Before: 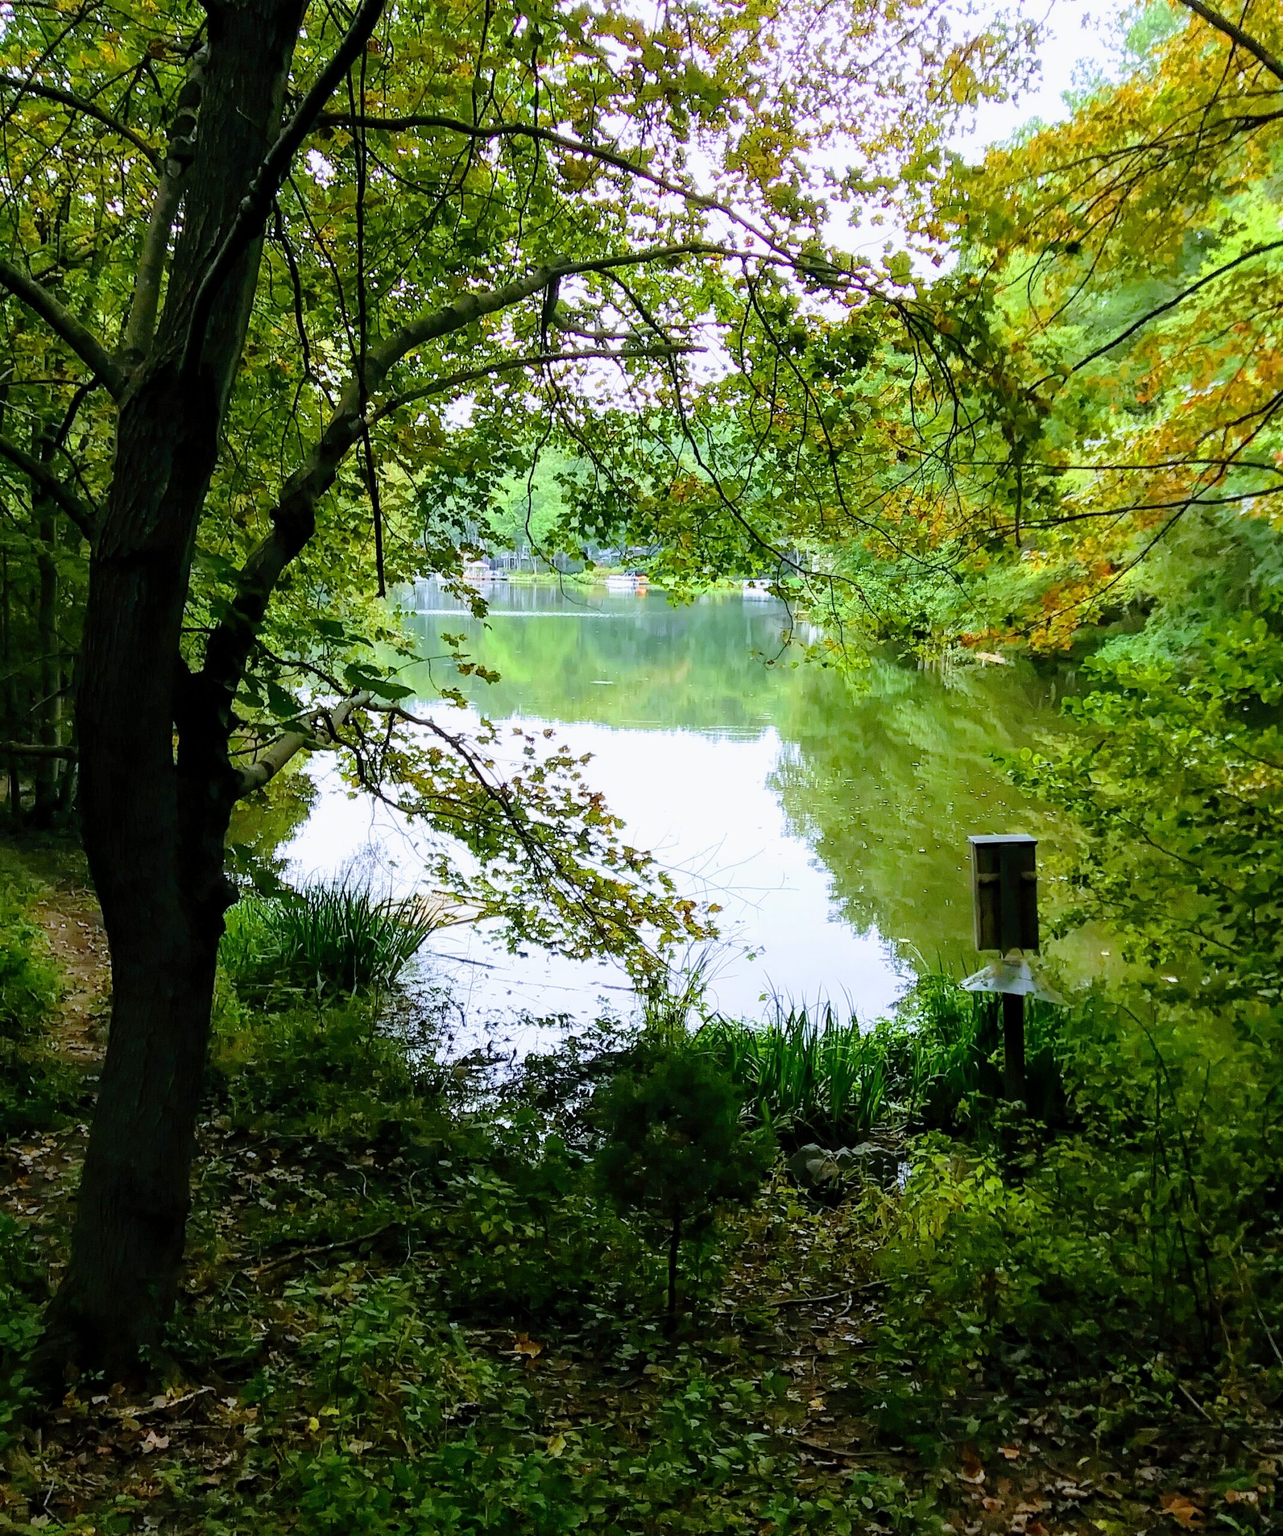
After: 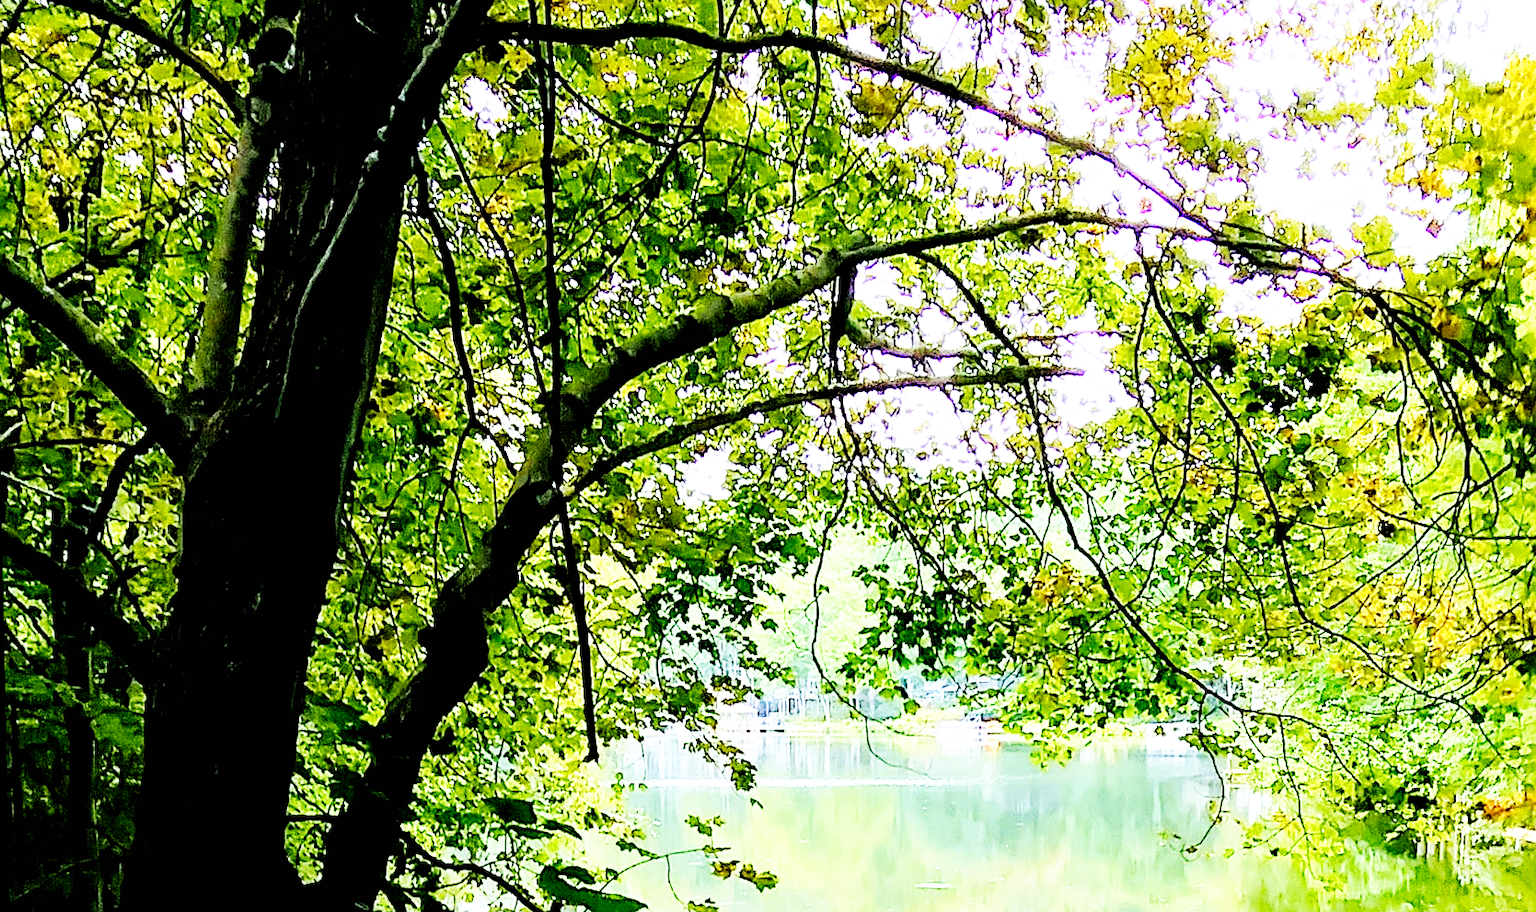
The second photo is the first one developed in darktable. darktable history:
rotate and perspective: rotation -1.17°, automatic cropping off
crop: left 0.579%, top 7.627%, right 23.167%, bottom 54.275%
rgb levels: levels [[0.013, 0.434, 0.89], [0, 0.5, 1], [0, 0.5, 1]]
sharpen: on, module defaults
base curve: curves: ch0 [(0, 0) (0.007, 0.004) (0.027, 0.03) (0.046, 0.07) (0.207, 0.54) (0.442, 0.872) (0.673, 0.972) (1, 1)], preserve colors none
